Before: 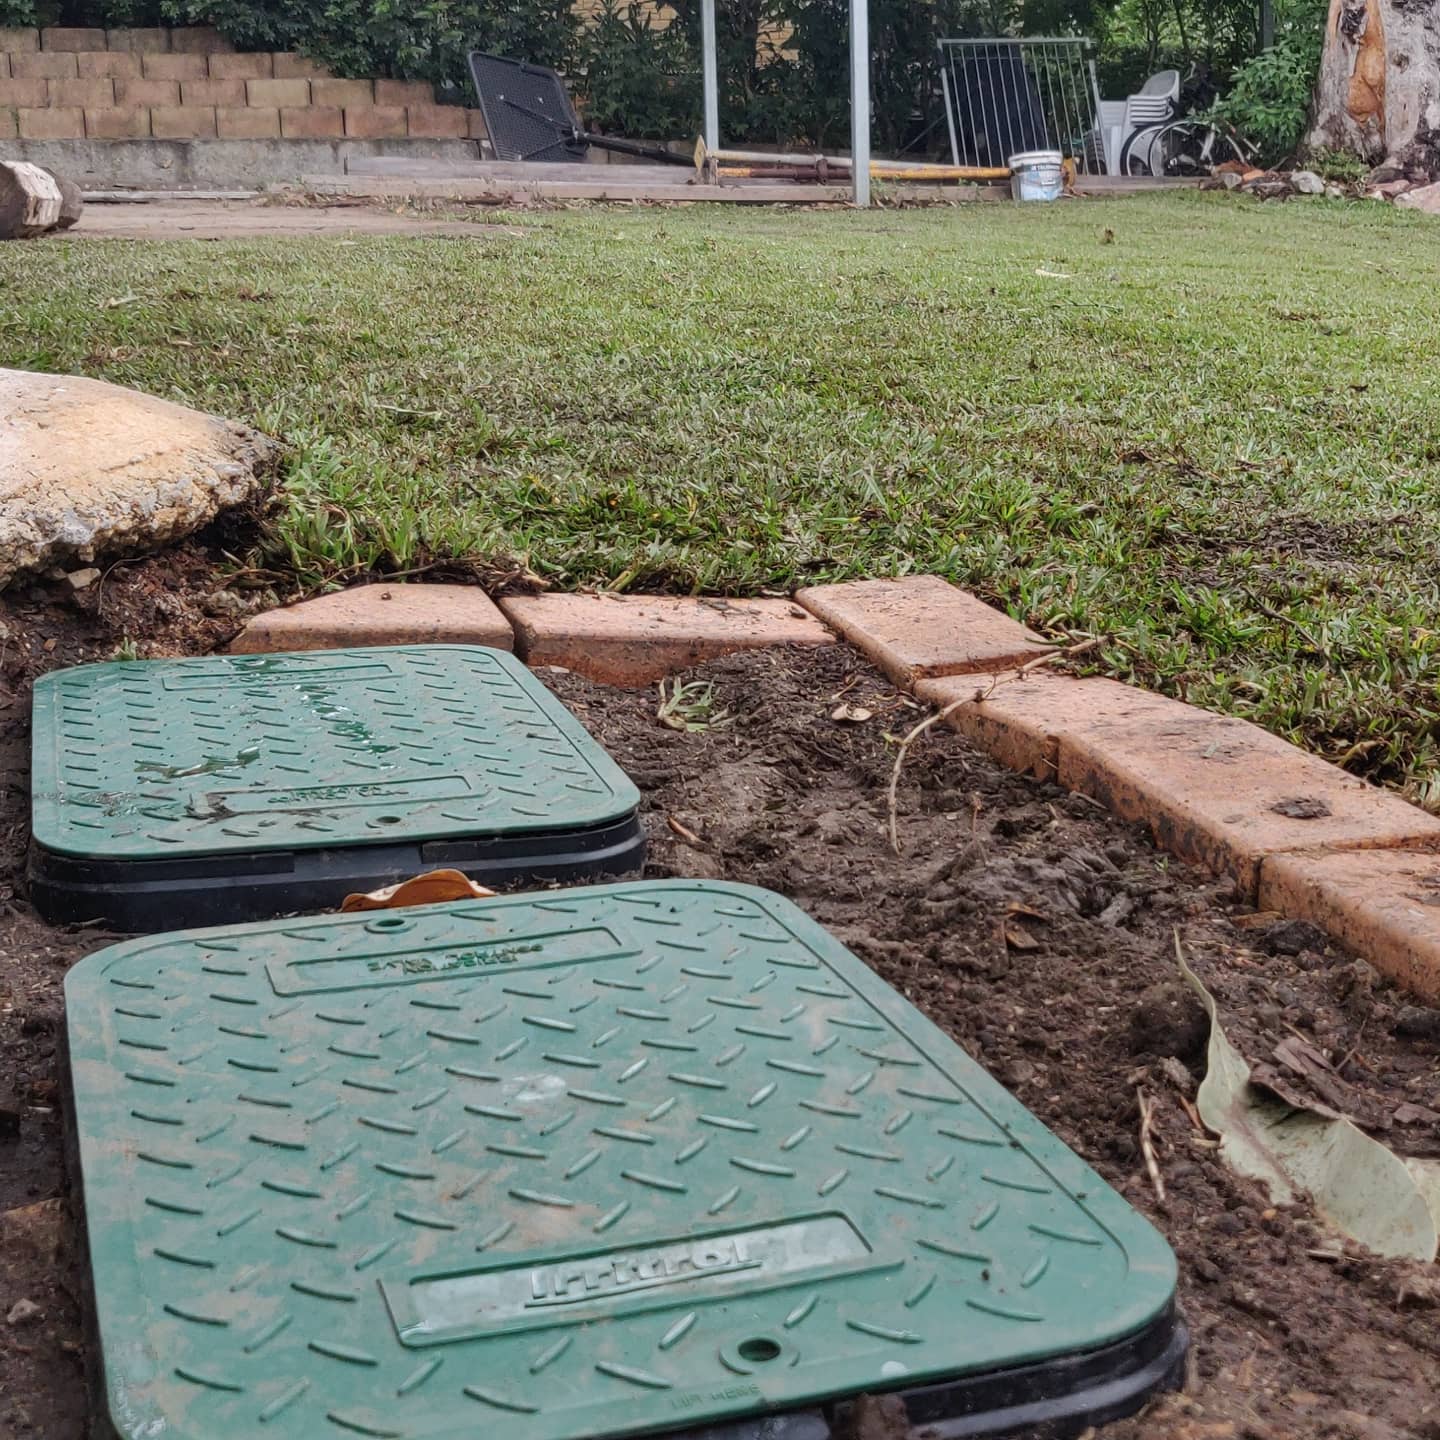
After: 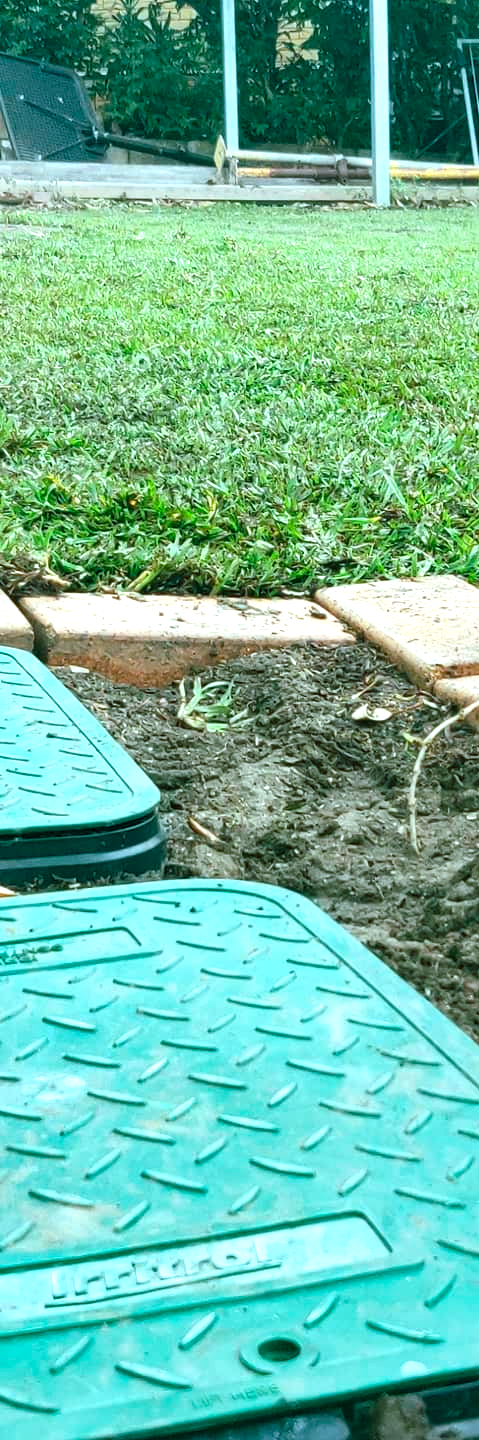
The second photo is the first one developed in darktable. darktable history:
crop: left 33.36%, right 33.36%
color balance rgb: shadows lift › chroma 11.71%, shadows lift › hue 133.46°, power › chroma 2.15%, power › hue 166.83°, highlights gain › chroma 4%, highlights gain › hue 200.2°, perceptual saturation grading › global saturation 18.05%
exposure: black level correction 0, exposure 1.1 EV, compensate exposure bias true, compensate highlight preservation false
